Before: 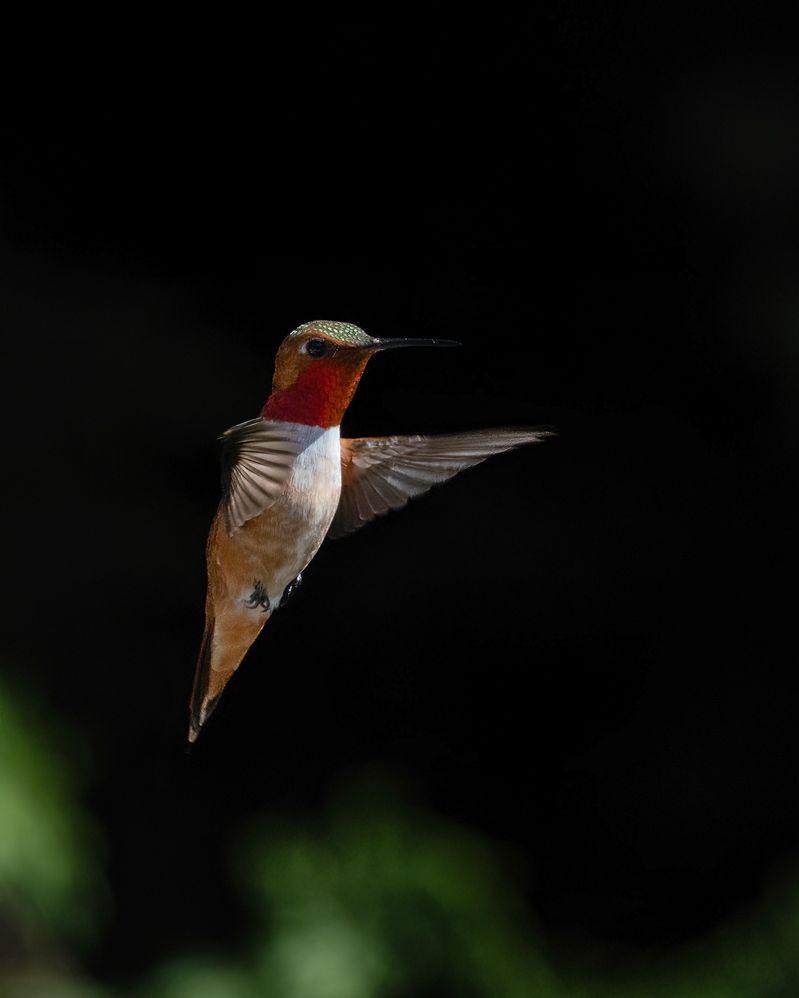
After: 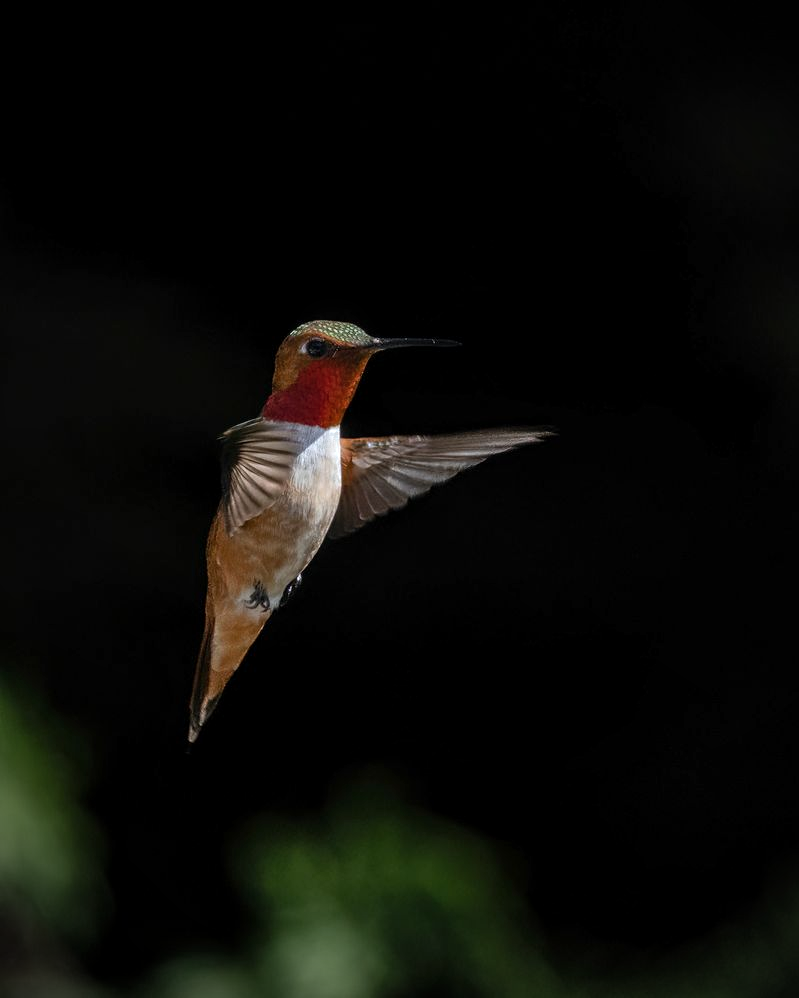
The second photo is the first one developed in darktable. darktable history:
local contrast: on, module defaults
vignetting: brightness -0.693
color zones: curves: ch0 [(0.203, 0.433) (0.607, 0.517) (0.697, 0.696) (0.705, 0.897)]
